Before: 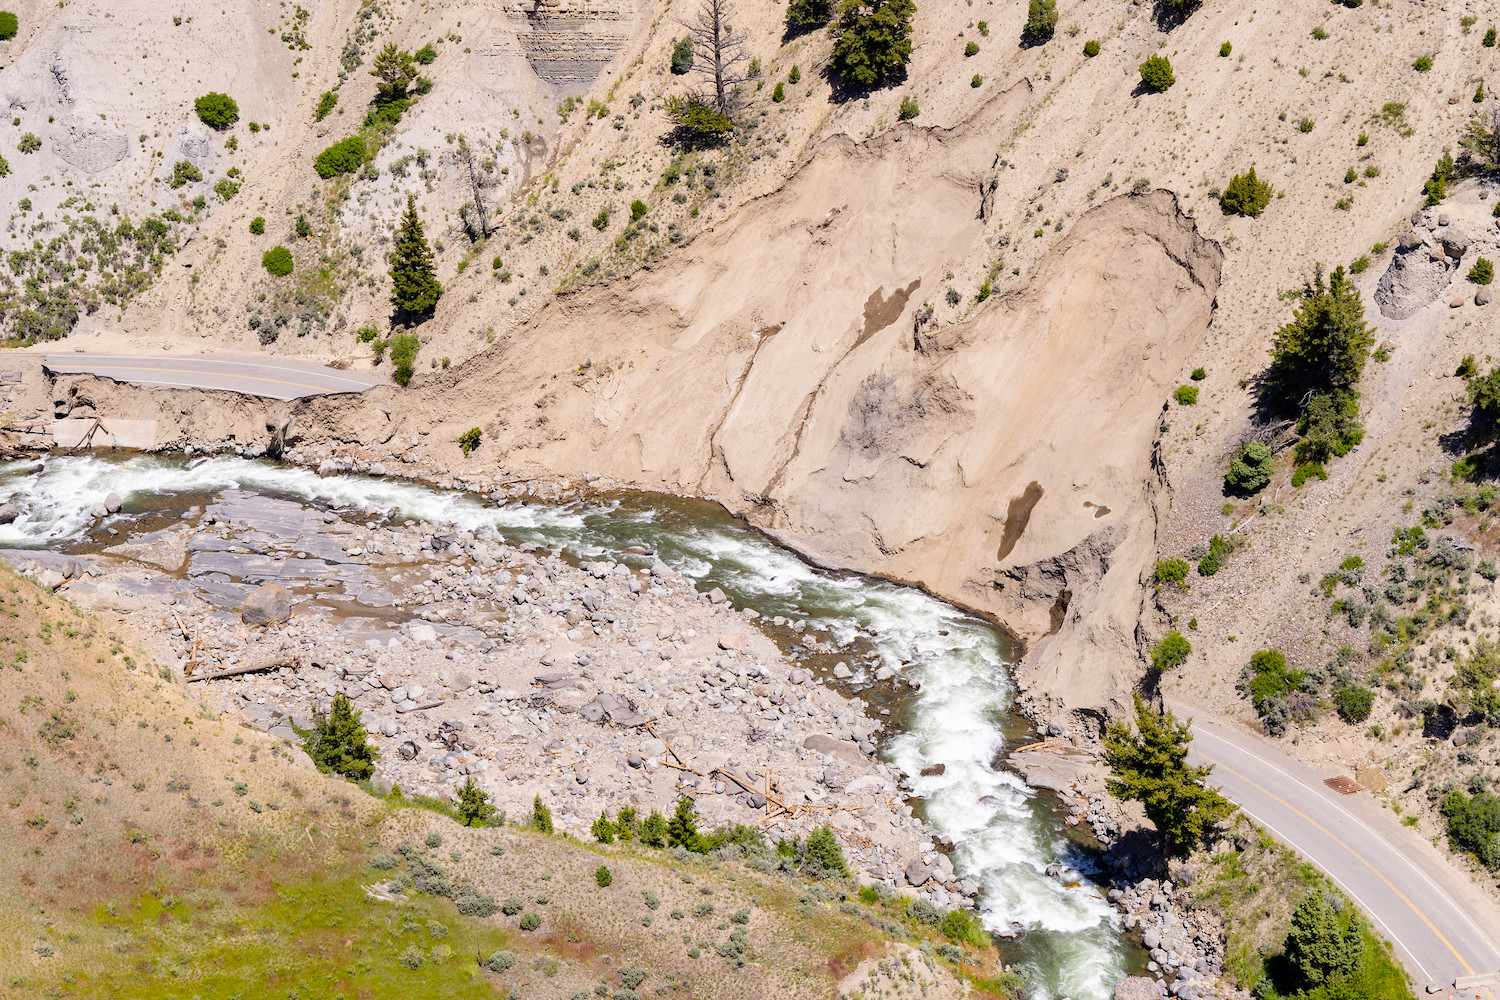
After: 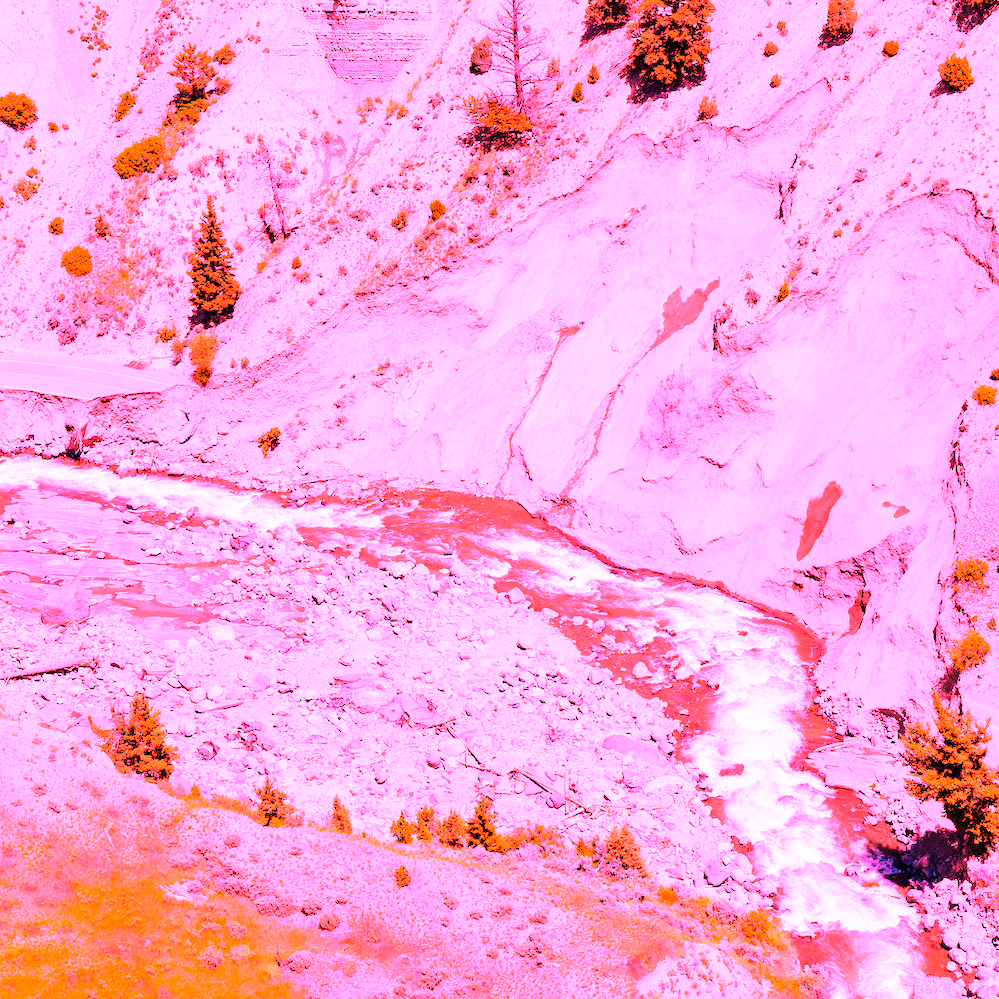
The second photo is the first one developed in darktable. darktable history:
white balance: red 4.26, blue 1.802
crop and rotate: left 13.409%, right 19.924%
